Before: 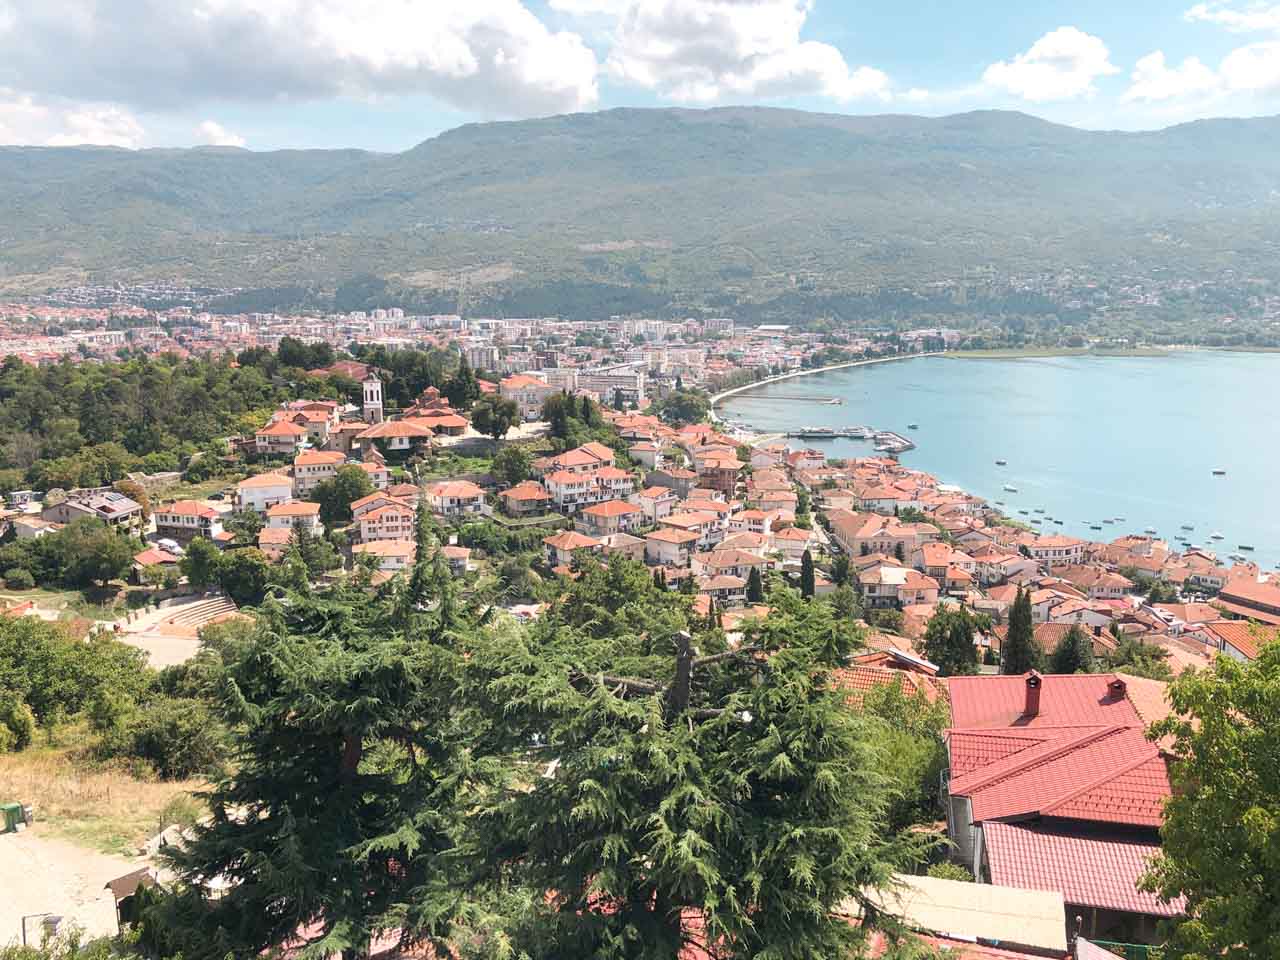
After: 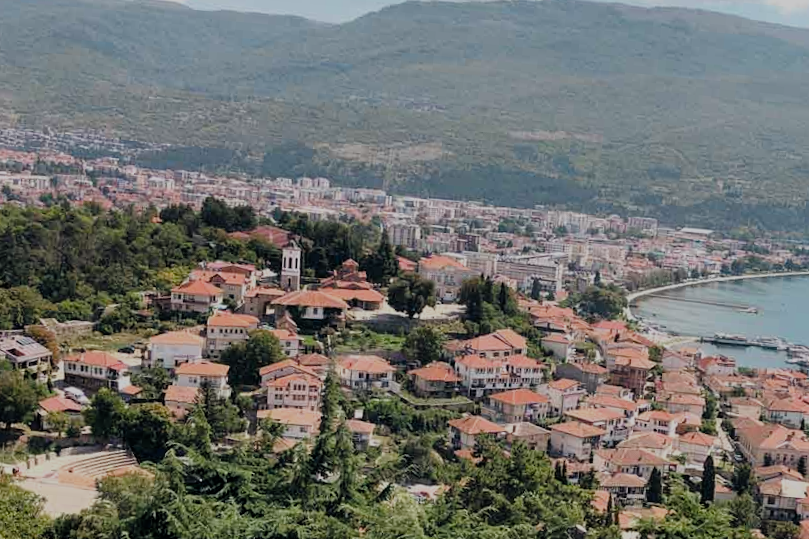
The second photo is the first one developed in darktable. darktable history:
color balance rgb: global offset › chroma 0.055%, global offset › hue 253.29°, perceptual saturation grading › global saturation 14.331%, perceptual saturation grading › highlights -25.266%, perceptual saturation grading › shadows 26.077%, contrast -9.684%
exposure: black level correction 0, exposure -0.798 EV, compensate highlight preservation false
crop and rotate: angle -5.12°, left 2.113%, top 7.01%, right 27.386%, bottom 30.291%
filmic rgb: middle gray luminance 10.01%, black relative exposure -8.62 EV, white relative exposure 3.31 EV, threshold 3.02 EV, target black luminance 0%, hardness 5.2, latitude 44.65%, contrast 1.313, highlights saturation mix 5.57%, shadows ↔ highlights balance 24.36%, enable highlight reconstruction true
